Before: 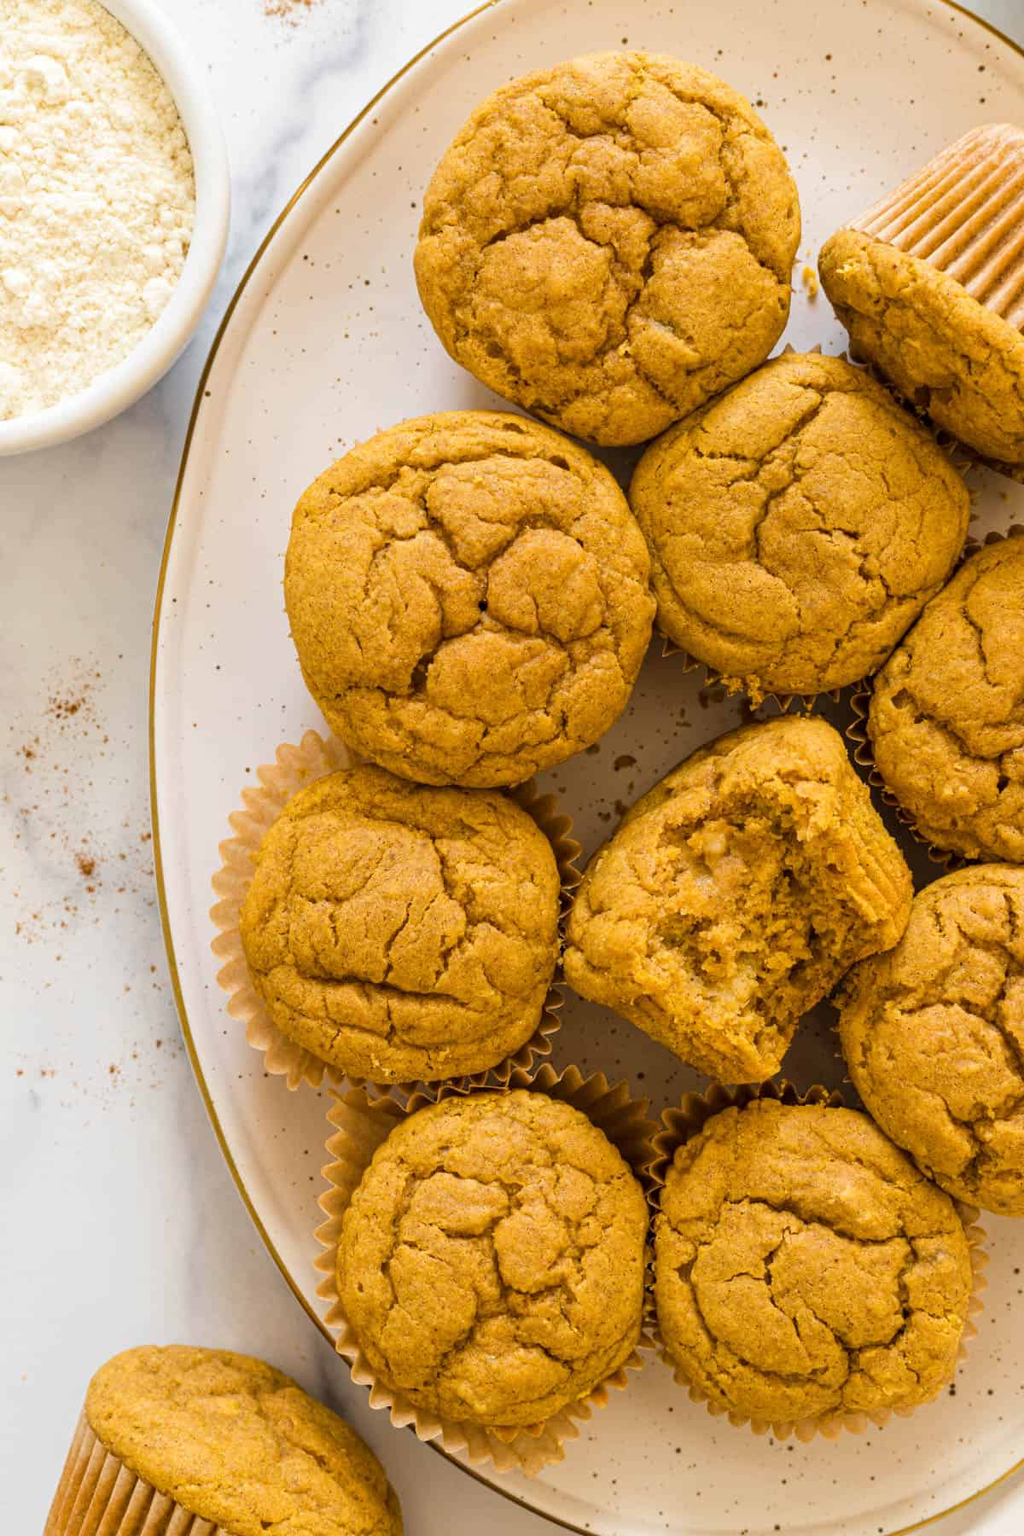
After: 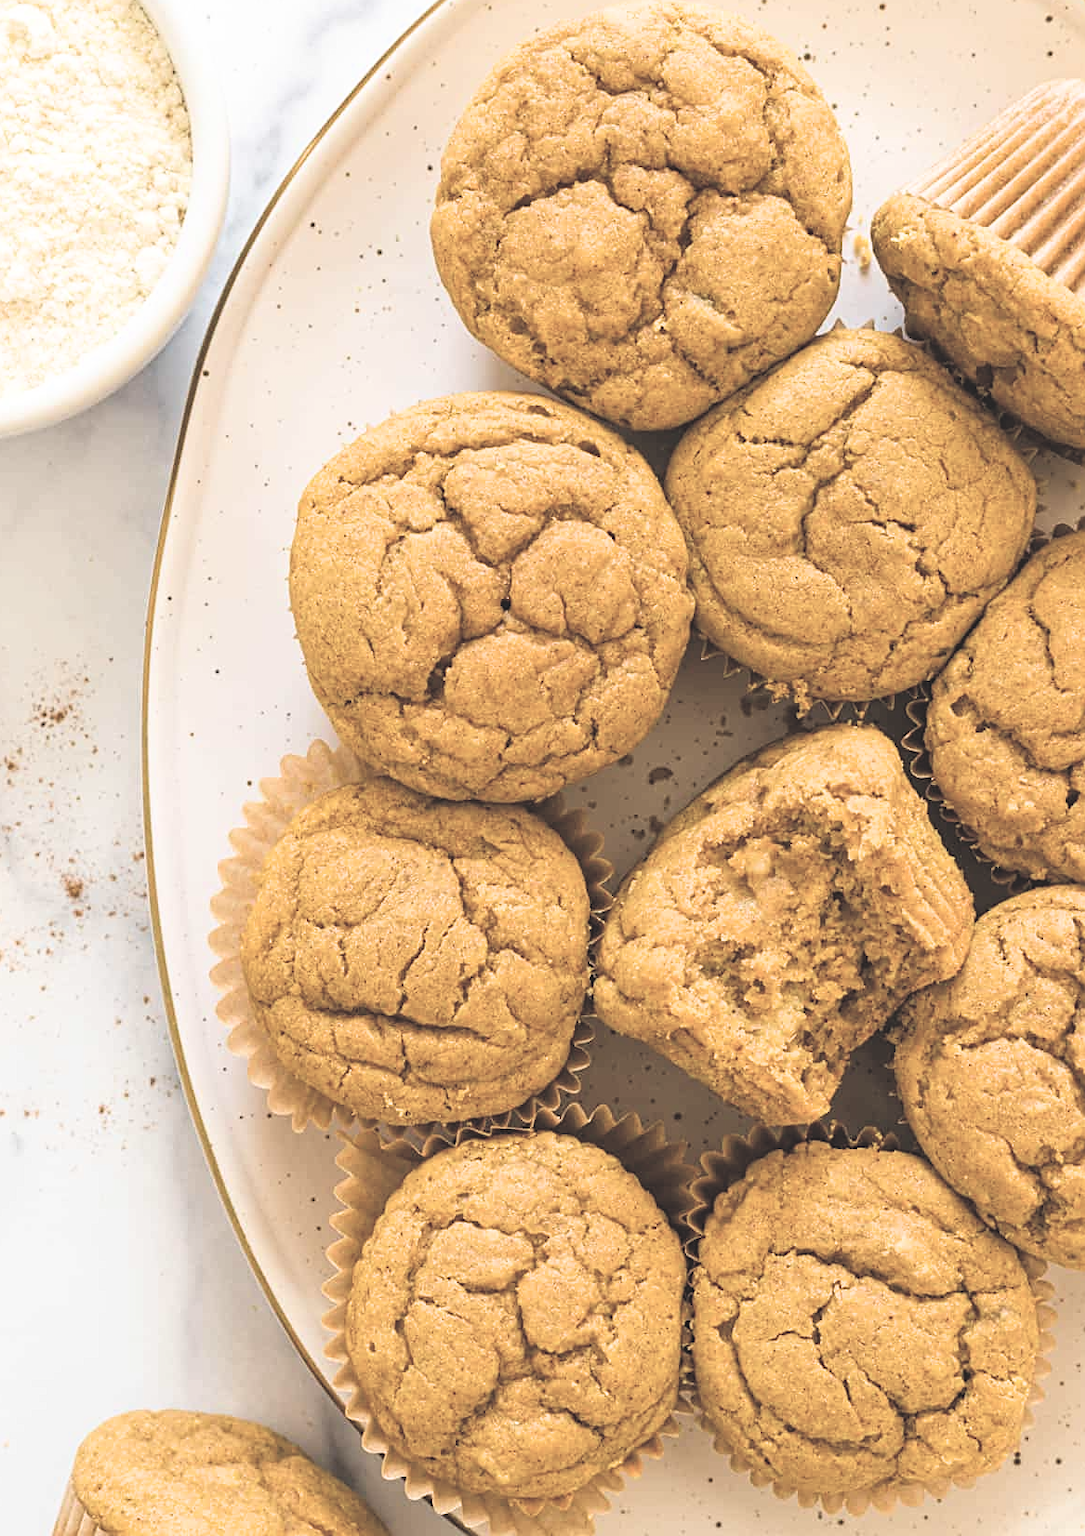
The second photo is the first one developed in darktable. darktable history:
contrast brightness saturation: brightness 0.154
exposure: black level correction -0.022, exposure -0.032 EV, compensate exposure bias true, compensate highlight preservation false
tone equalizer: edges refinement/feathering 500, mask exposure compensation -1.57 EV, preserve details no
color correction: highlights b* 0.017, saturation 0.802
filmic rgb: black relative exposure -7.98 EV, white relative exposure 2.45 EV, hardness 6.38
crop: left 1.906%, top 3.34%, right 0.745%, bottom 4.857%
sharpen: on, module defaults
